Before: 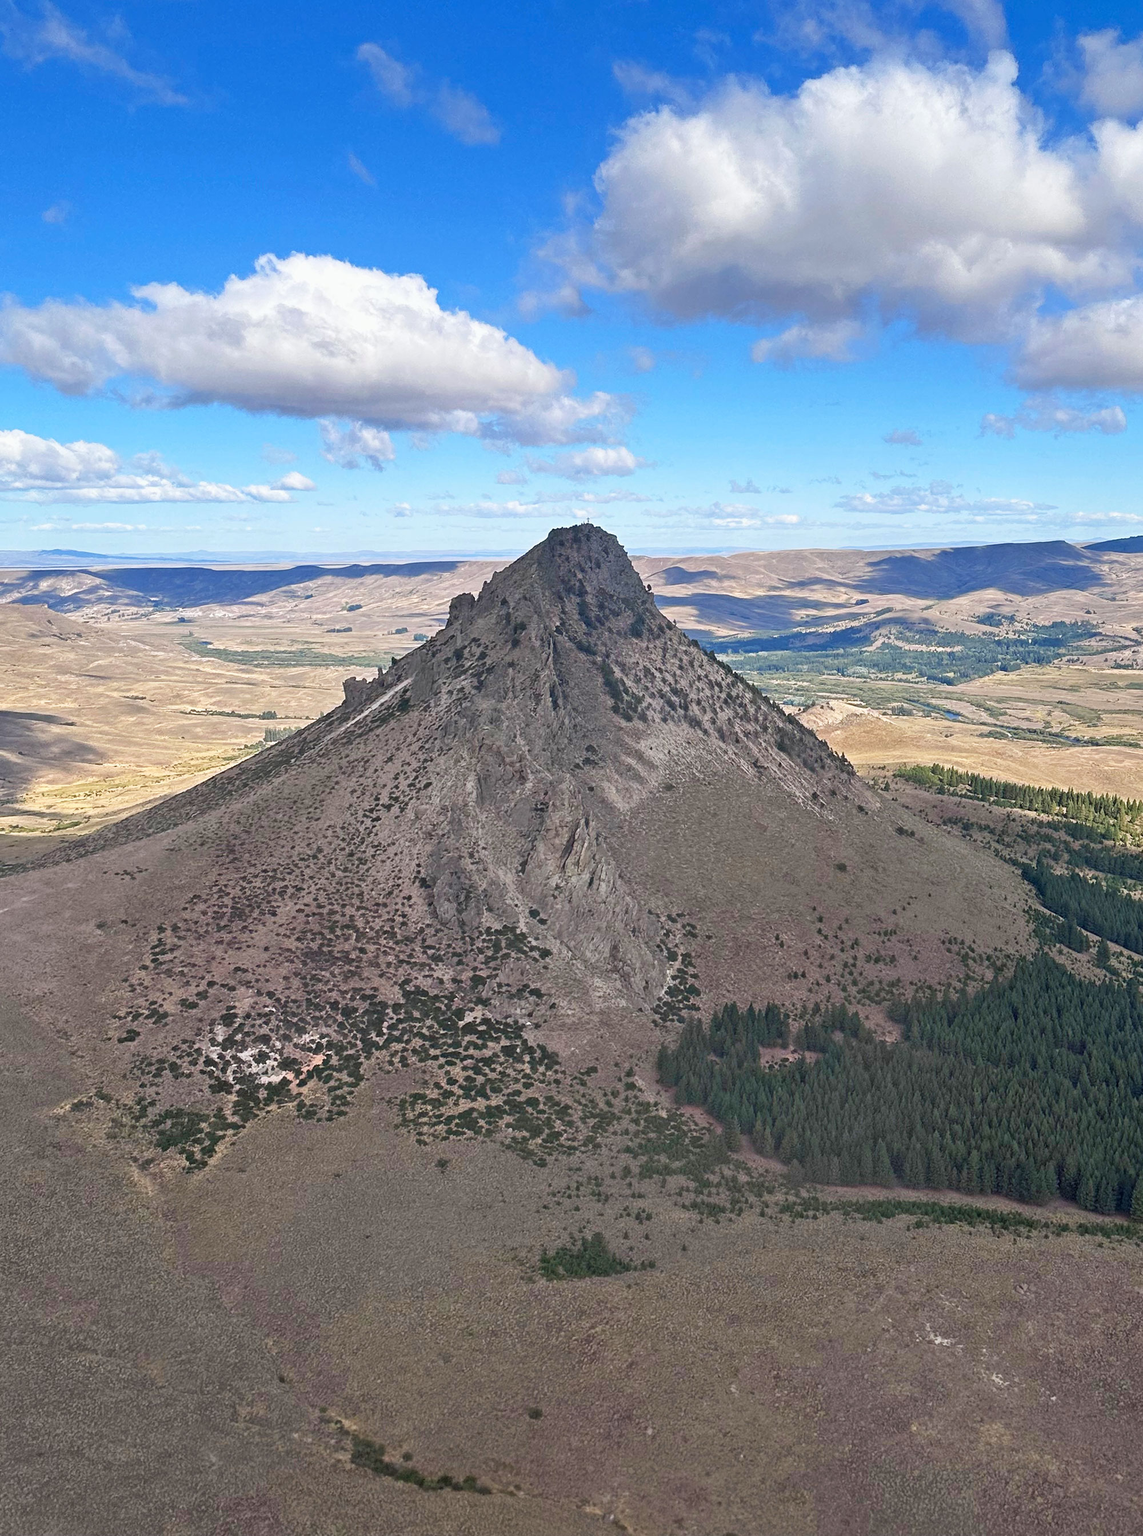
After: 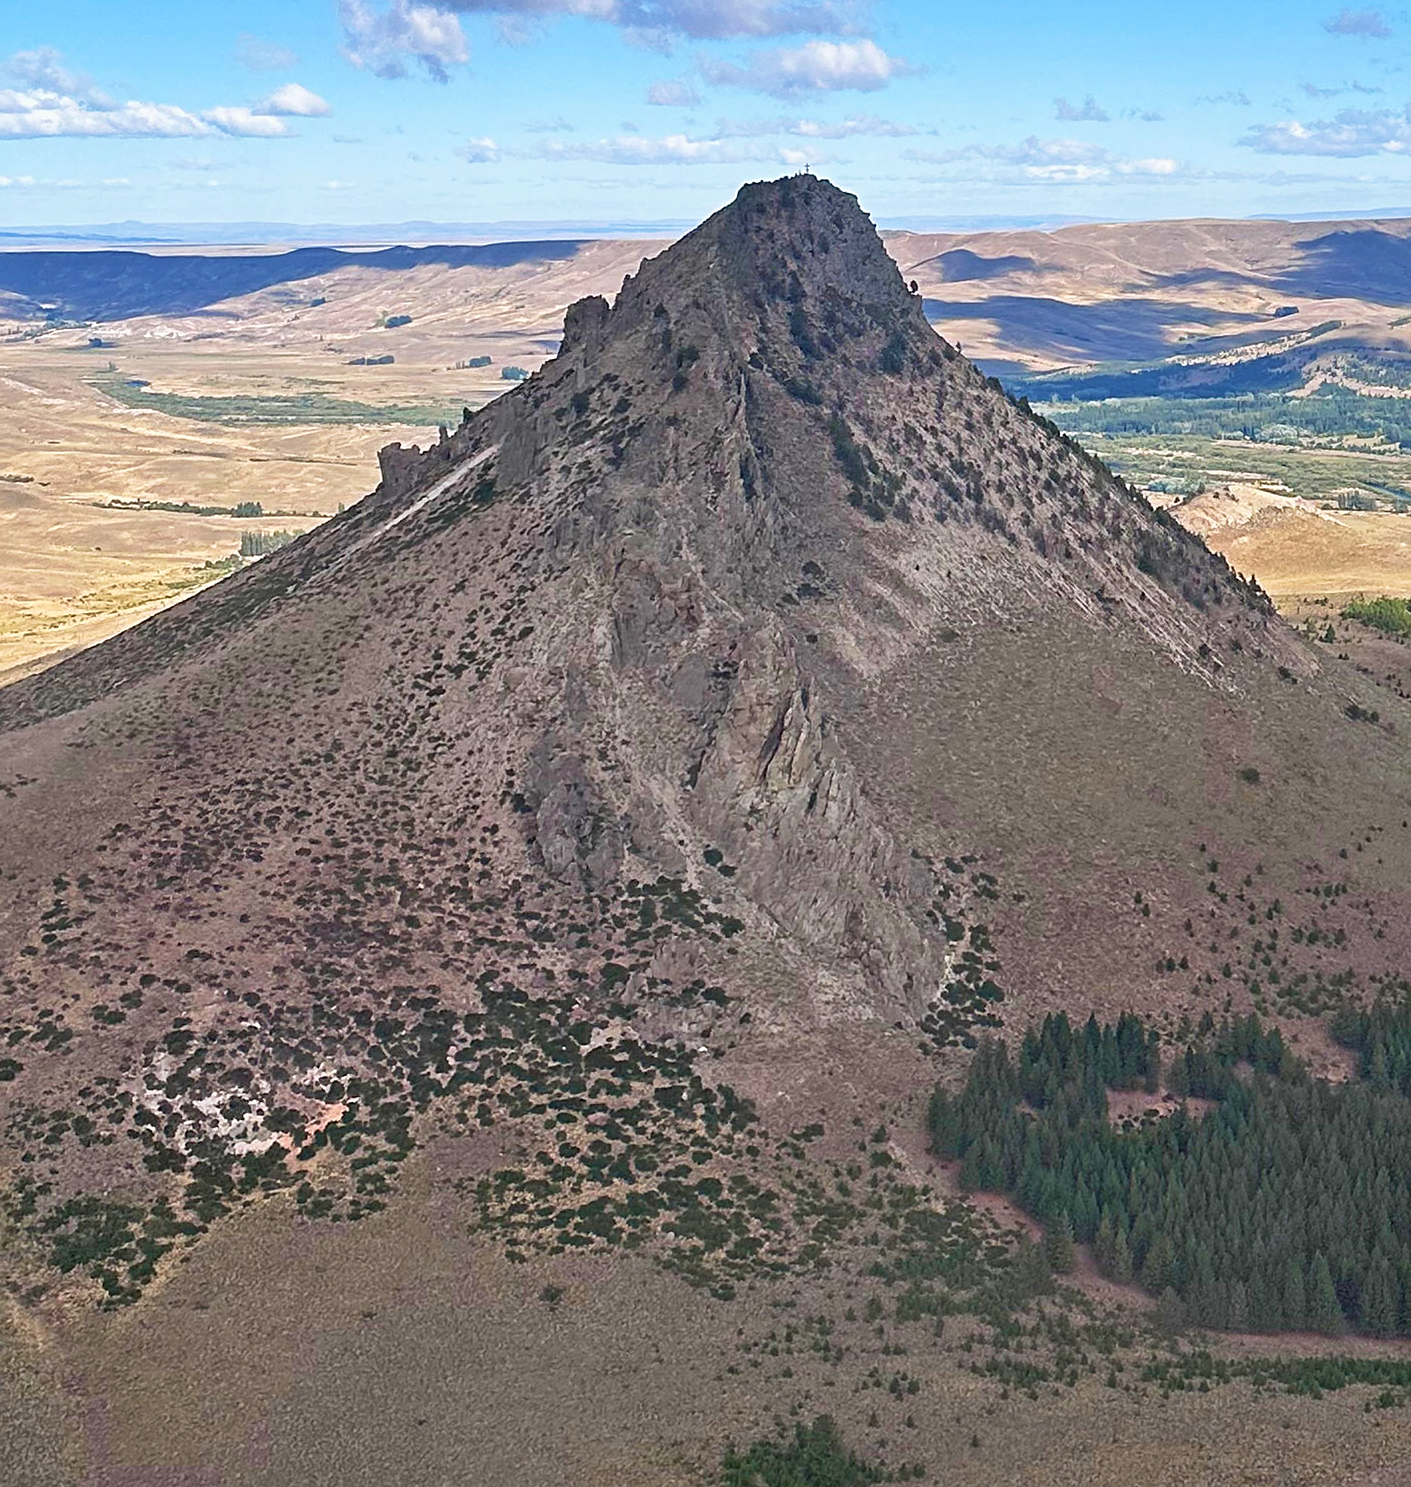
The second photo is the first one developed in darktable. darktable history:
crop: left 11.123%, top 27.61%, right 18.3%, bottom 17.034%
velvia: on, module defaults
sharpen: radius 1.864, amount 0.398, threshold 1.271
